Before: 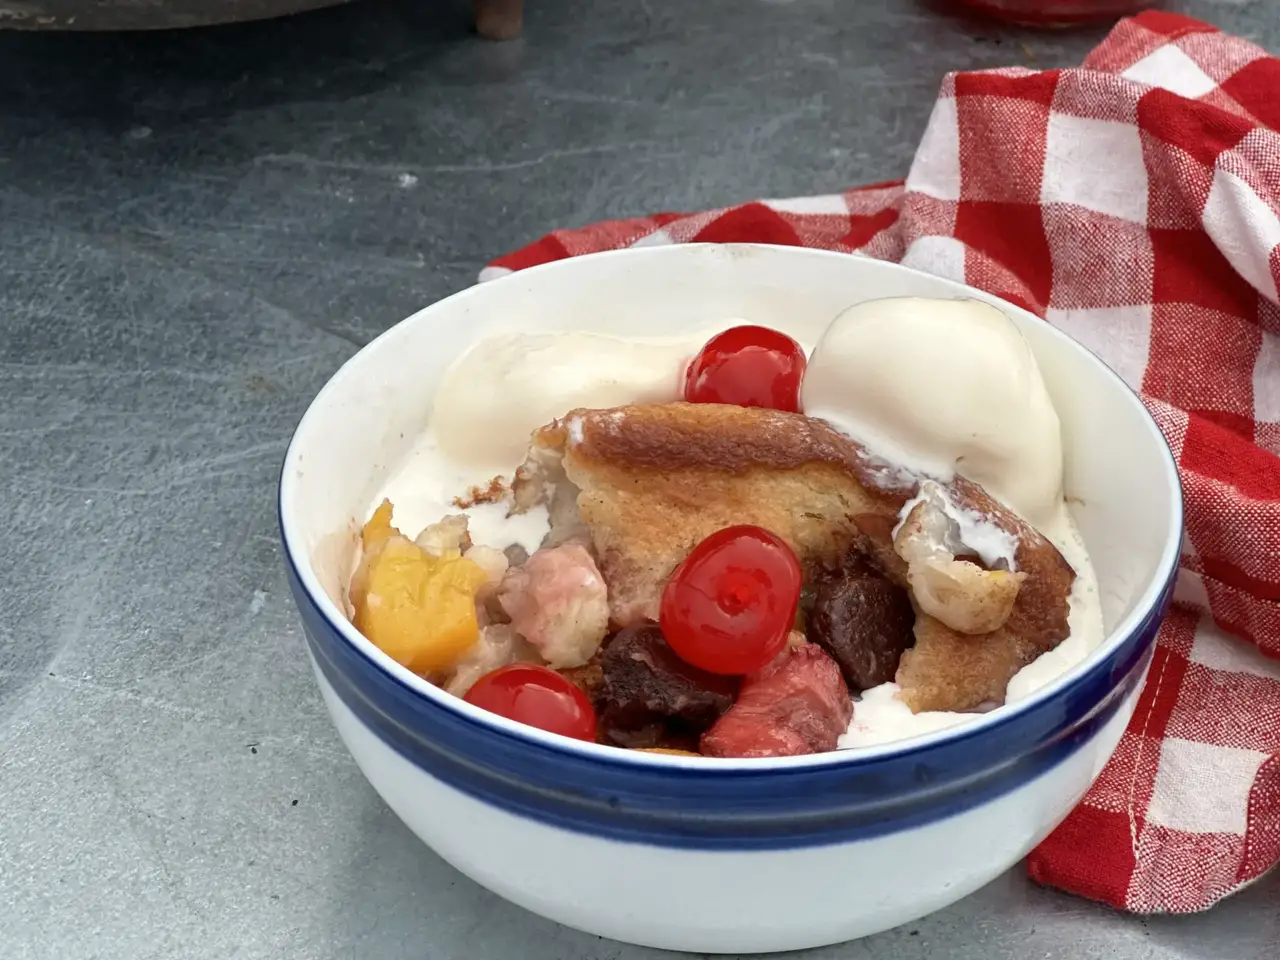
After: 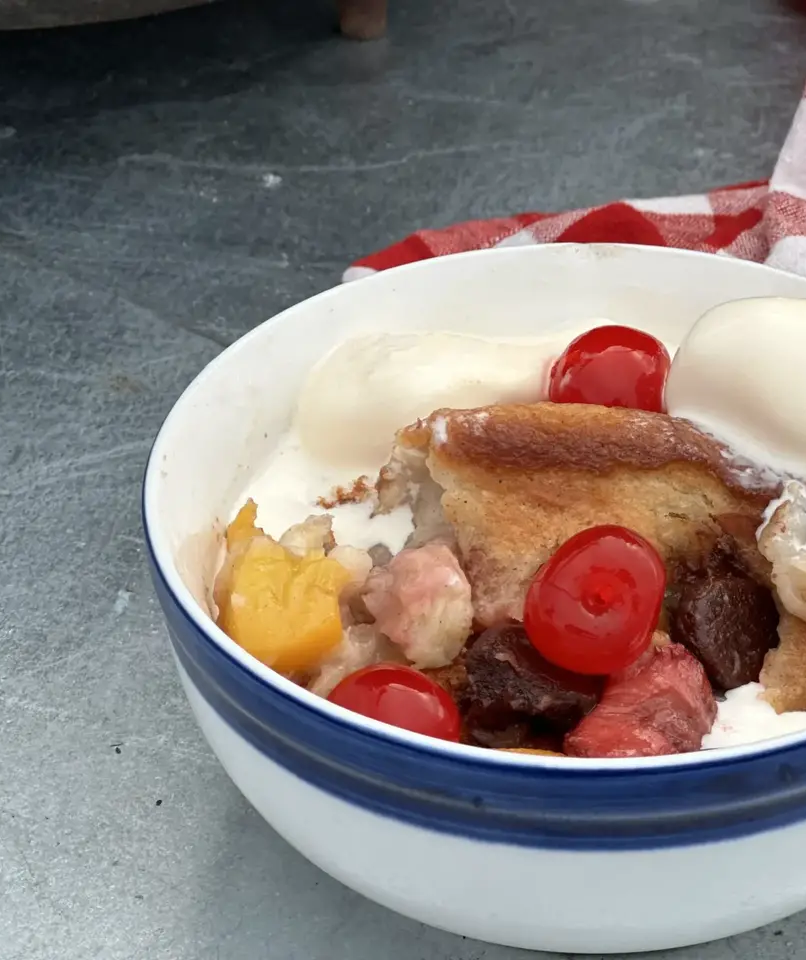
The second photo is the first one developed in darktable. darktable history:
crop: left 10.674%, right 26.339%
